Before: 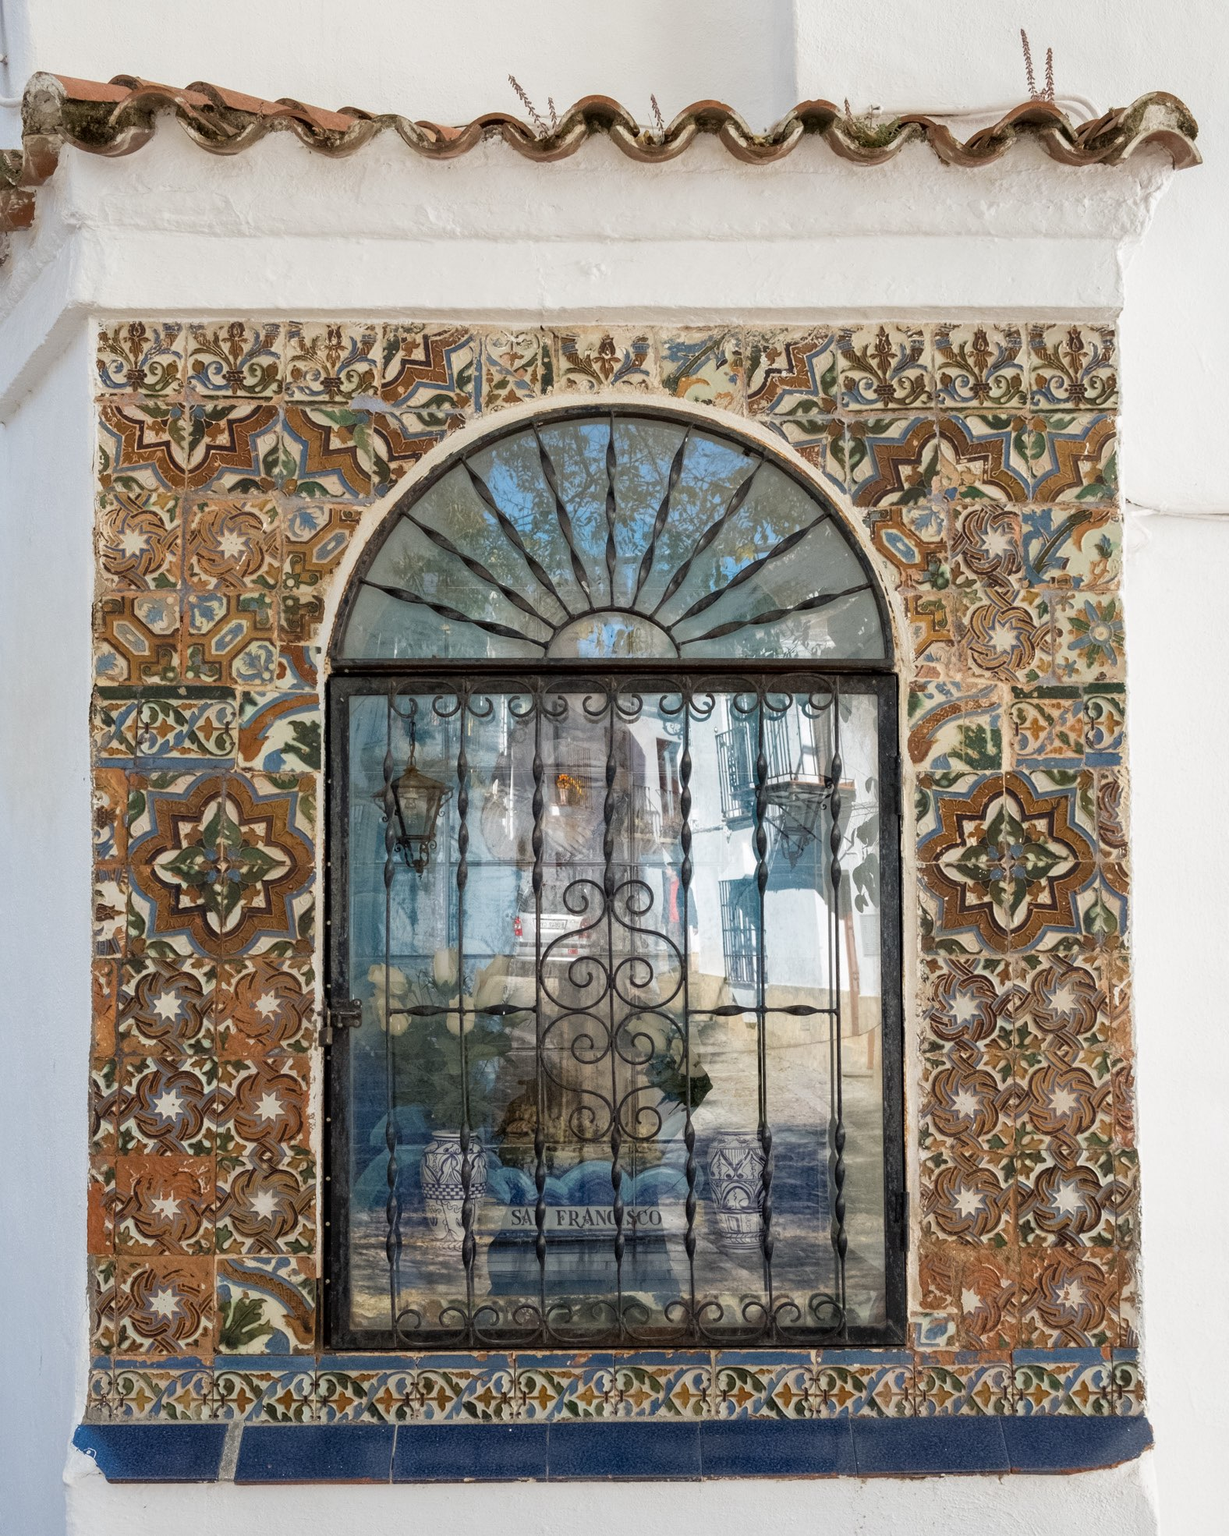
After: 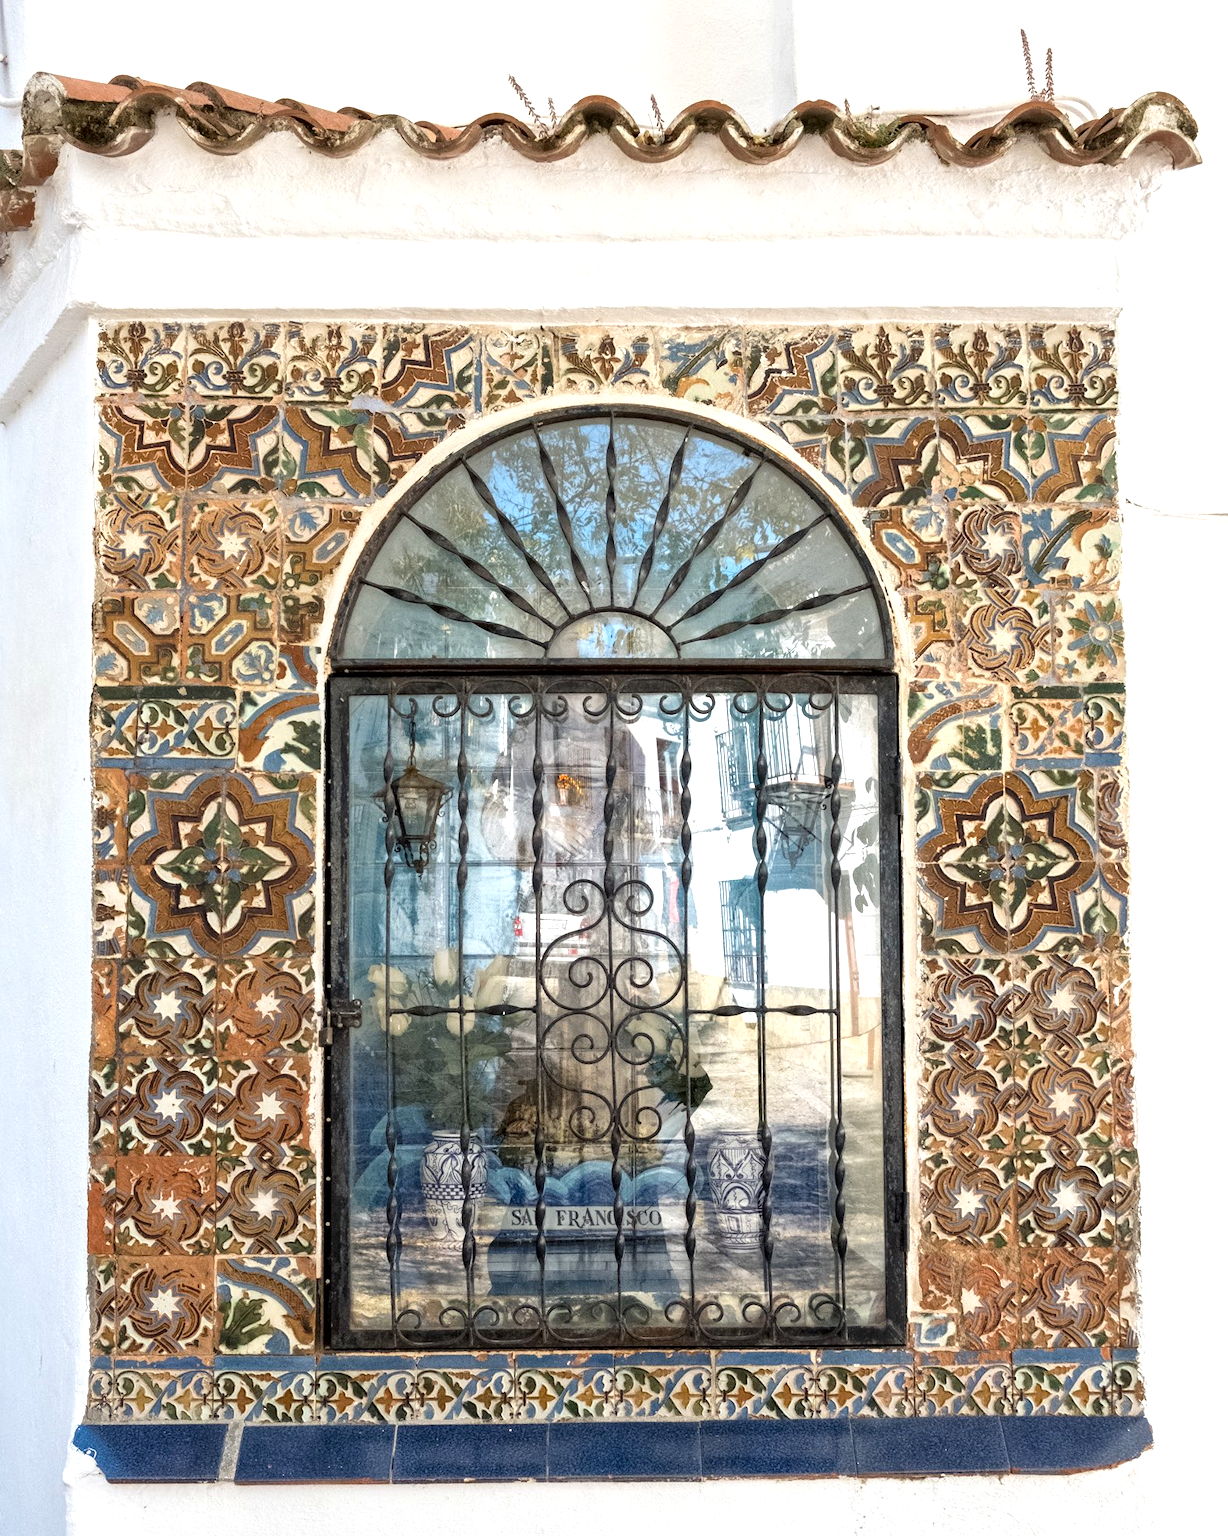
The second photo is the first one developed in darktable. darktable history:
local contrast: mode bilateral grid, contrast 30, coarseness 25, midtone range 0.2
exposure: black level correction 0, exposure 0.7 EV, compensate exposure bias true, compensate highlight preservation false
